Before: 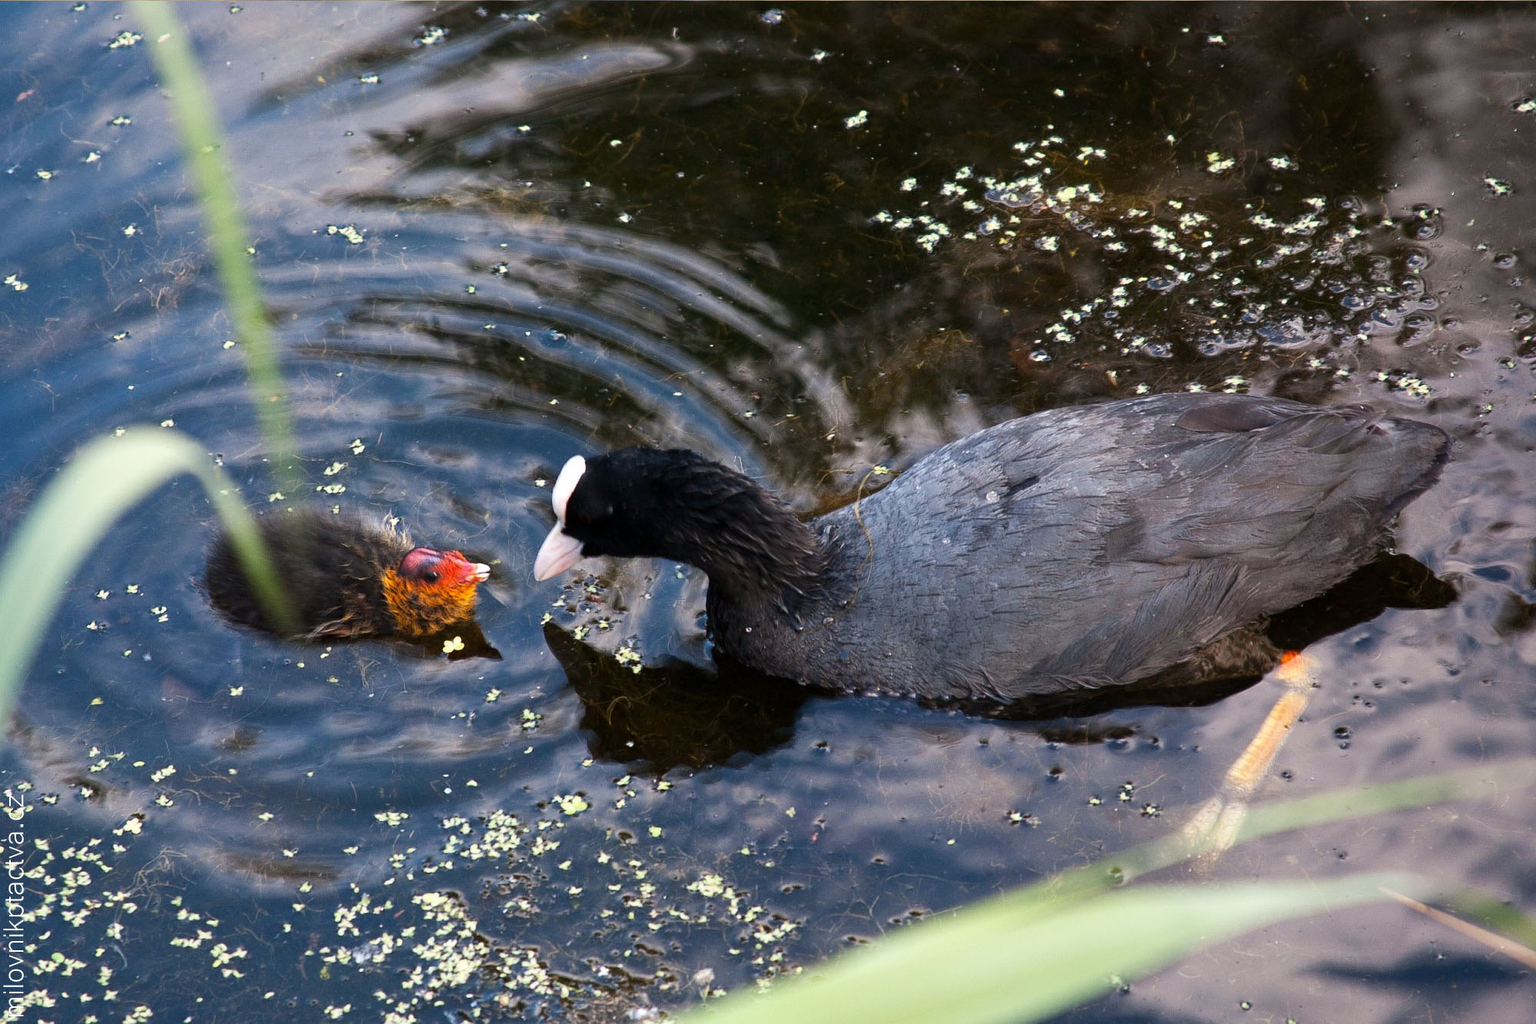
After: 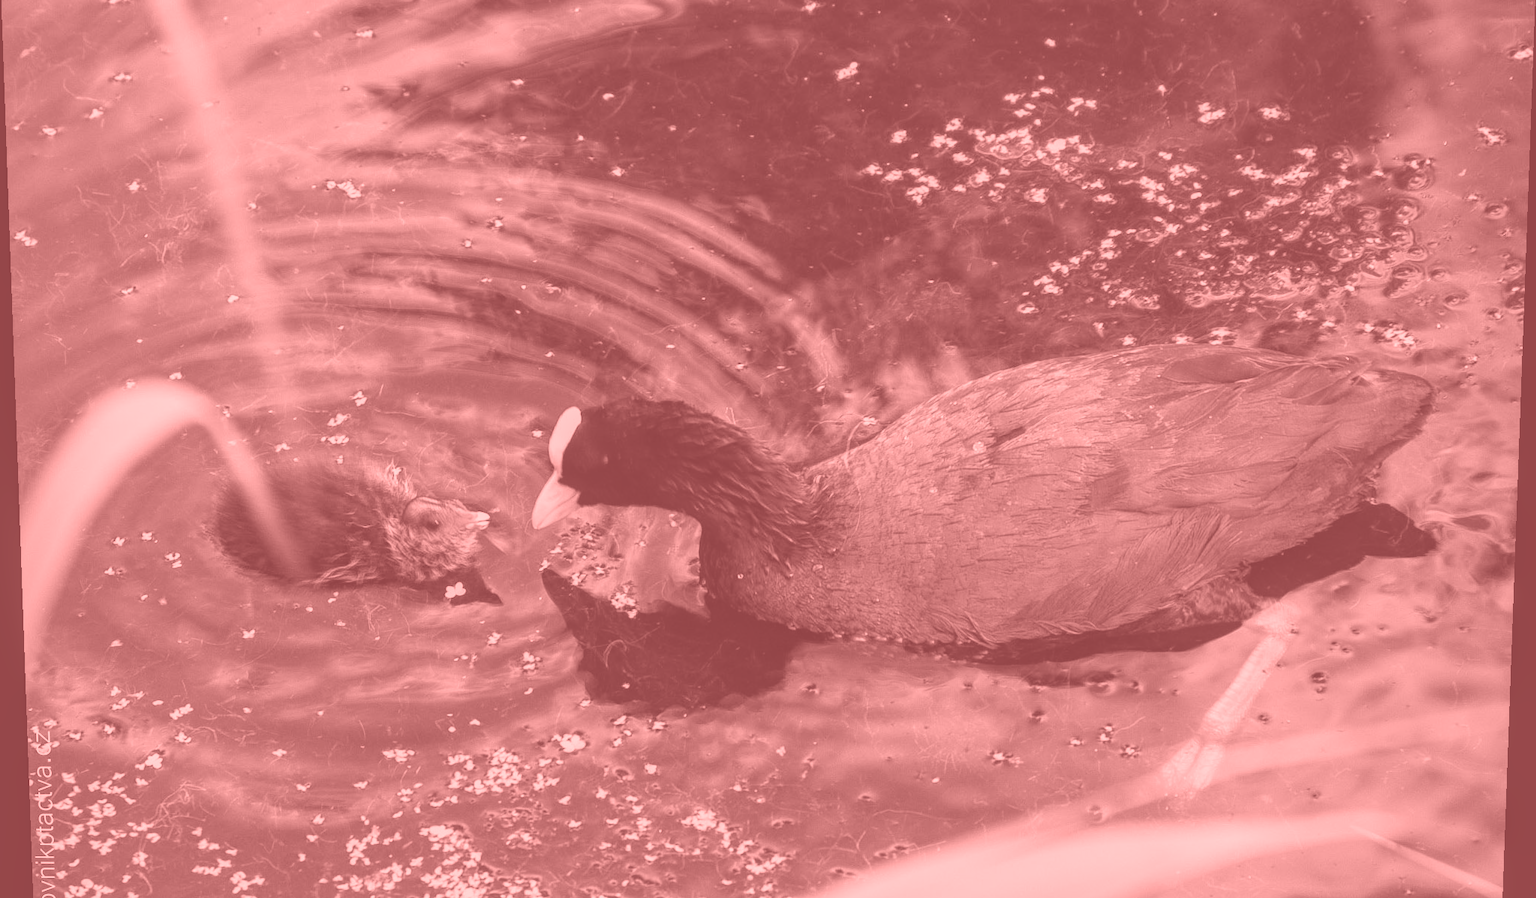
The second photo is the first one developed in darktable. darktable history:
crop and rotate: top 5.609%, bottom 5.609%
colorize: saturation 51%, source mix 50.67%, lightness 50.67%
local contrast: detail 130%
rotate and perspective: lens shift (vertical) 0.048, lens shift (horizontal) -0.024, automatic cropping off
